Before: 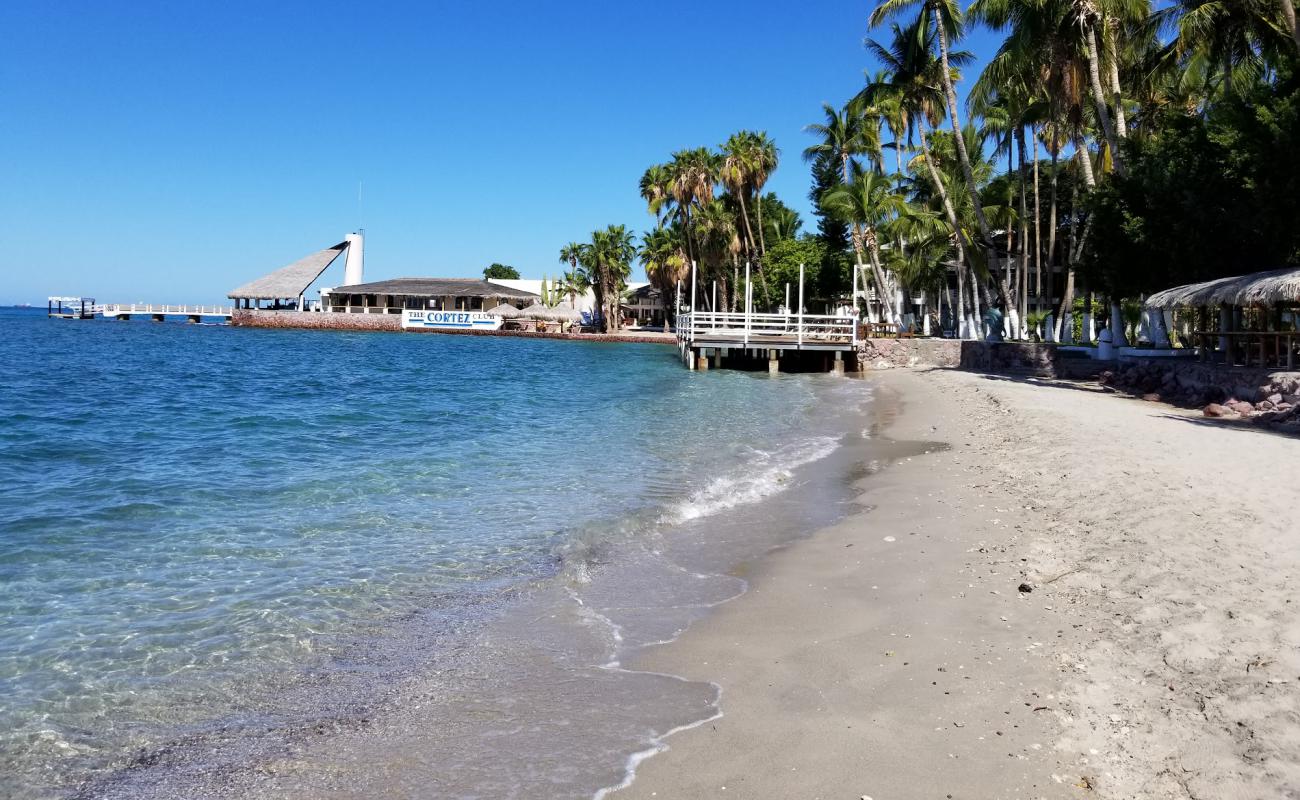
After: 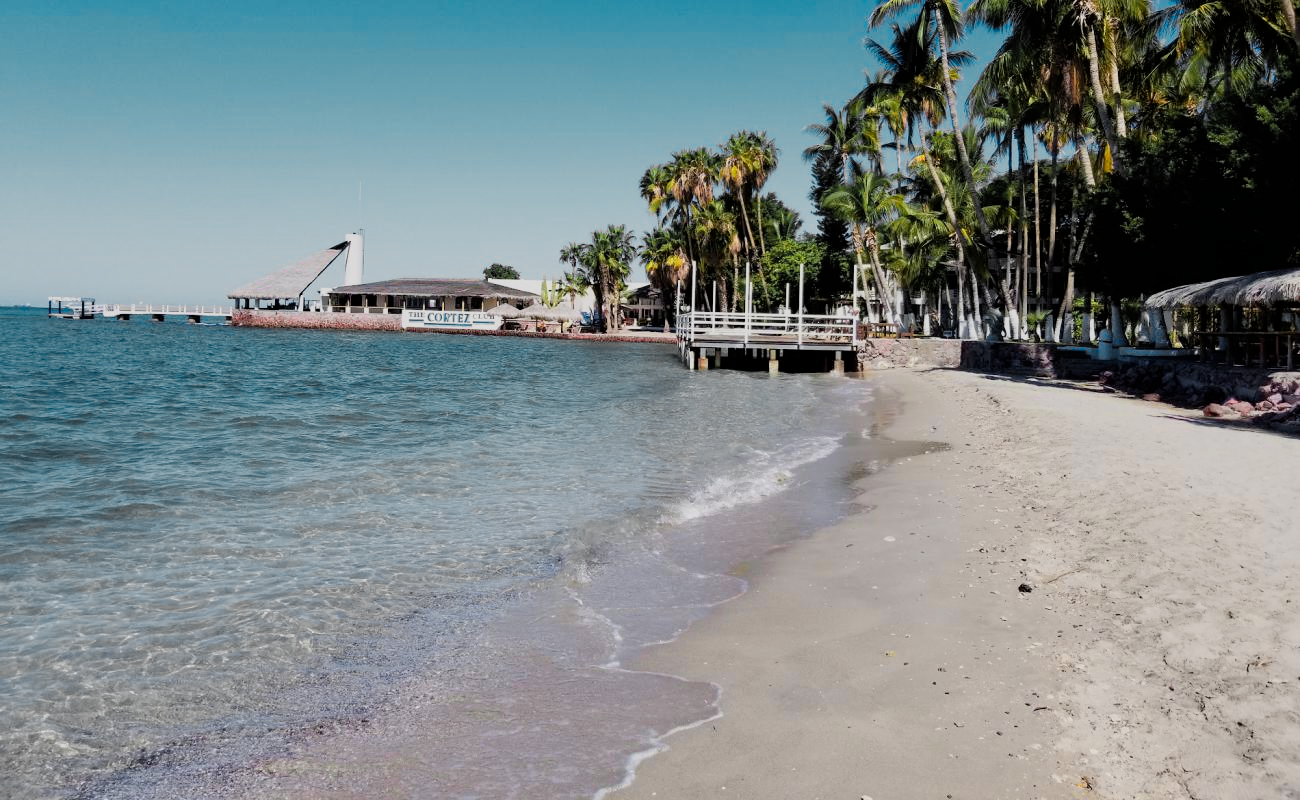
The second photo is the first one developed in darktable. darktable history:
filmic rgb: hardness 4.17
color zones: curves: ch0 [(0.257, 0.558) (0.75, 0.565)]; ch1 [(0.004, 0.857) (0.14, 0.416) (0.257, 0.695) (0.442, 0.032) (0.736, 0.266) (0.891, 0.741)]; ch2 [(0, 0.623) (0.112, 0.436) (0.271, 0.474) (0.516, 0.64) (0.743, 0.286)]
